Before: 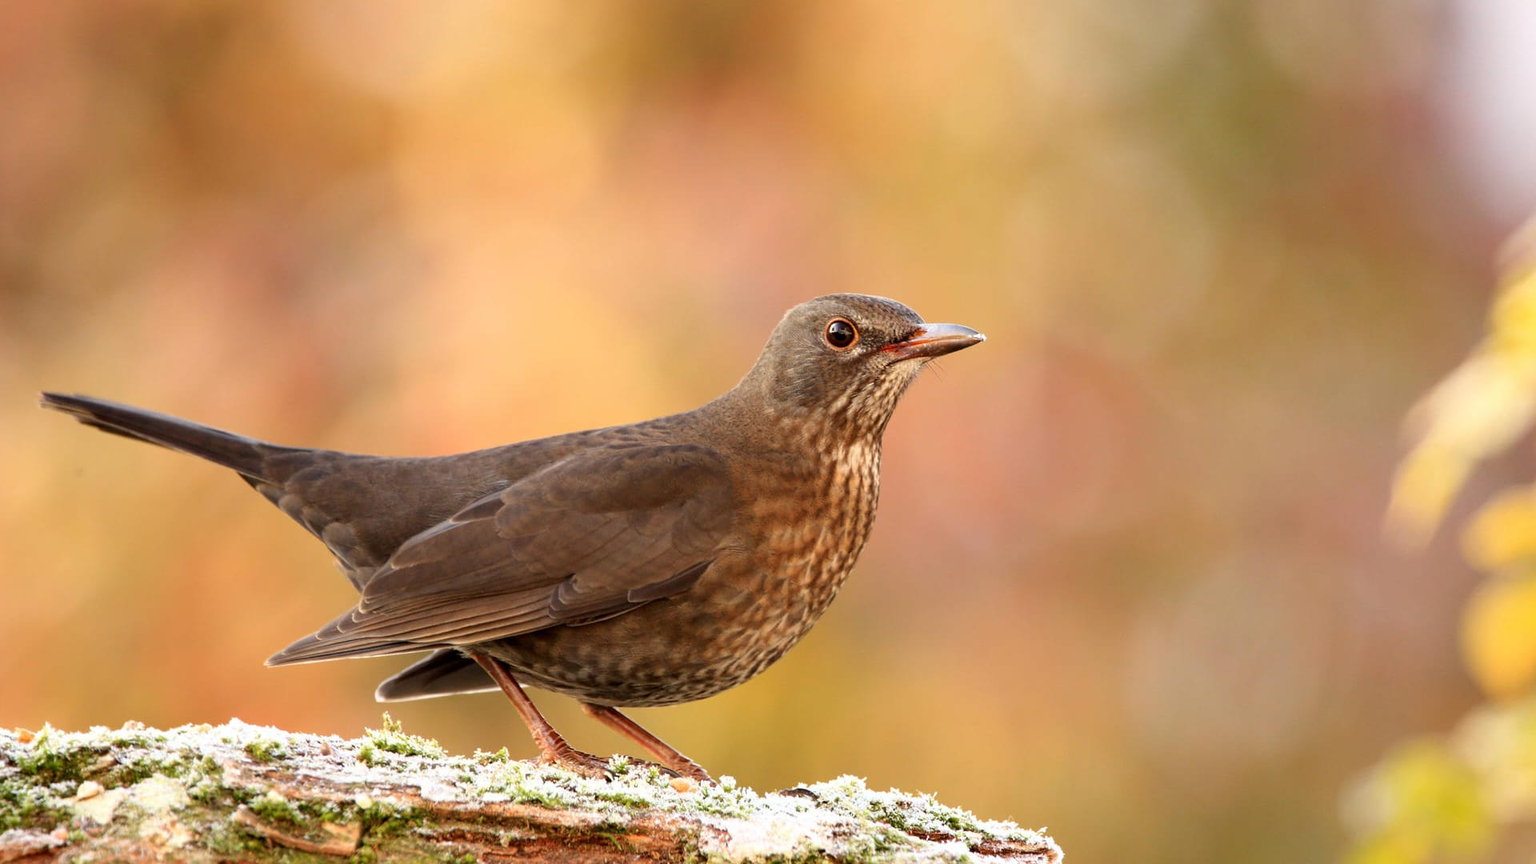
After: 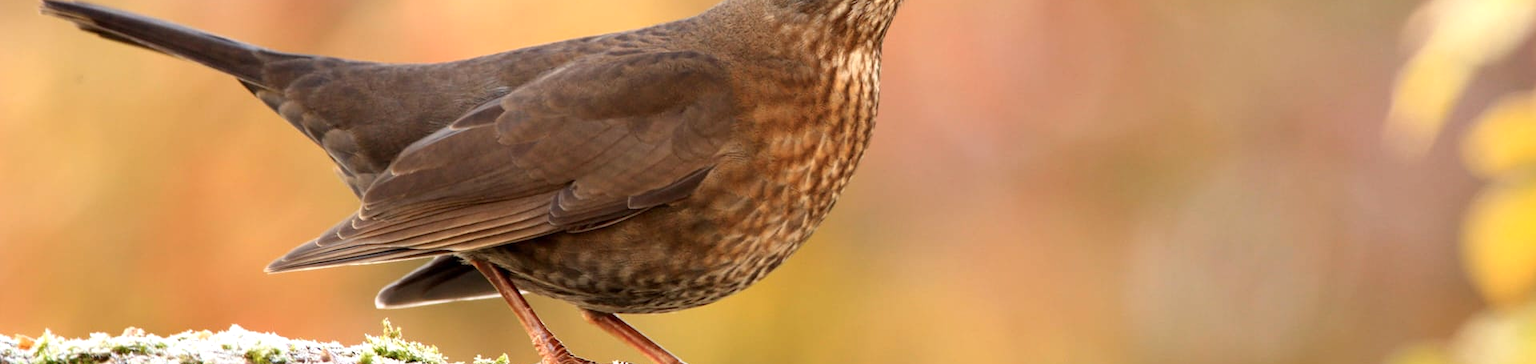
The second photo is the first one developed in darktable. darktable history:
exposure: exposure 0.129 EV, compensate exposure bias true, compensate highlight preservation false
crop: top 45.641%, bottom 12.11%
